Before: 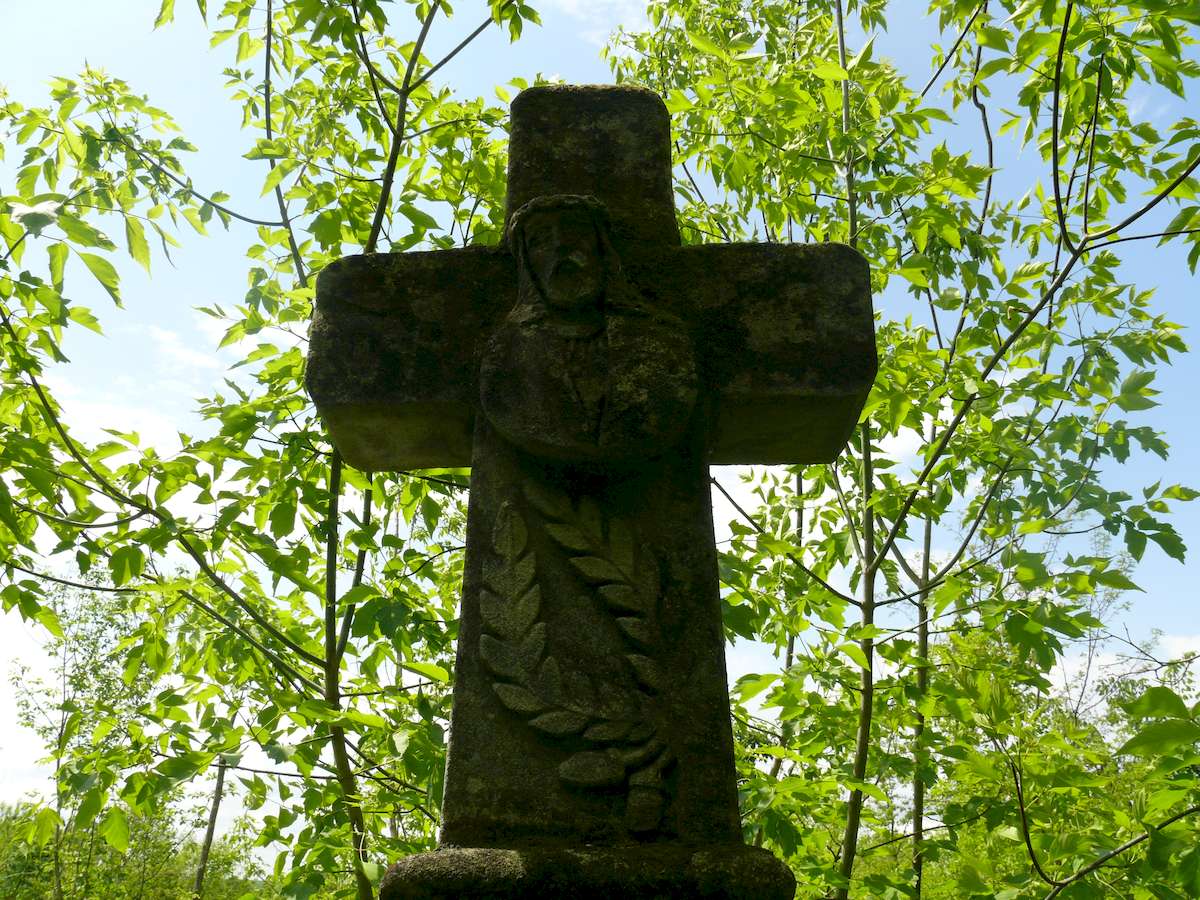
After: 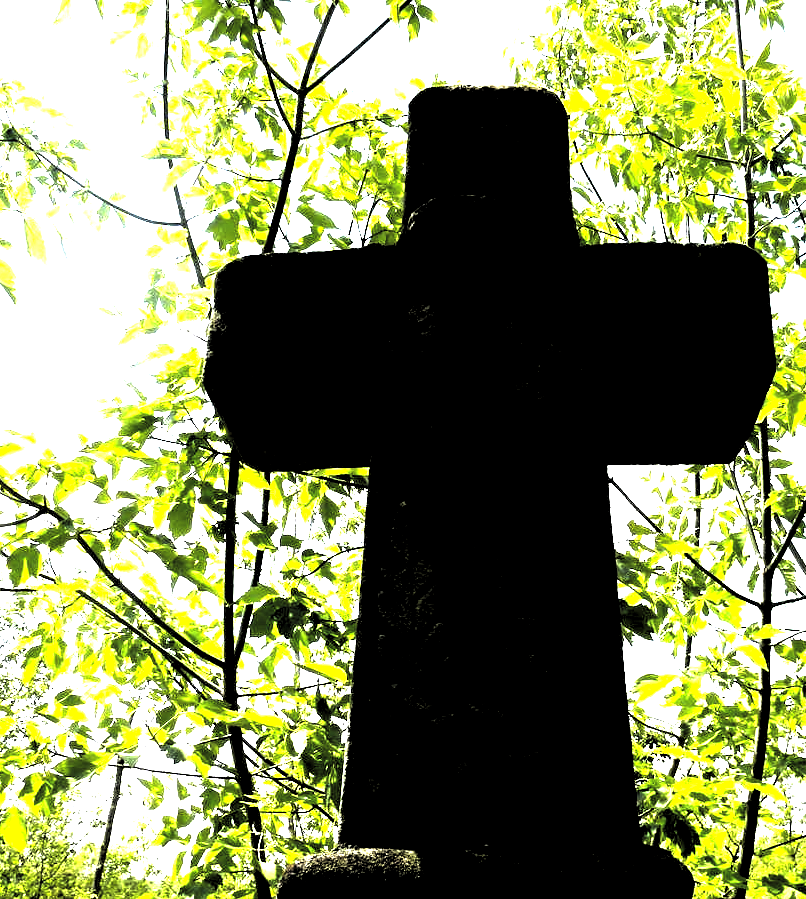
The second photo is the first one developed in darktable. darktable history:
levels: levels [0.514, 0.759, 1]
crop and rotate: left 8.572%, right 24.204%
tone equalizer: edges refinement/feathering 500, mask exposure compensation -1.57 EV, preserve details no
exposure: black level correction 0, exposure 1.939 EV, compensate highlight preservation false
